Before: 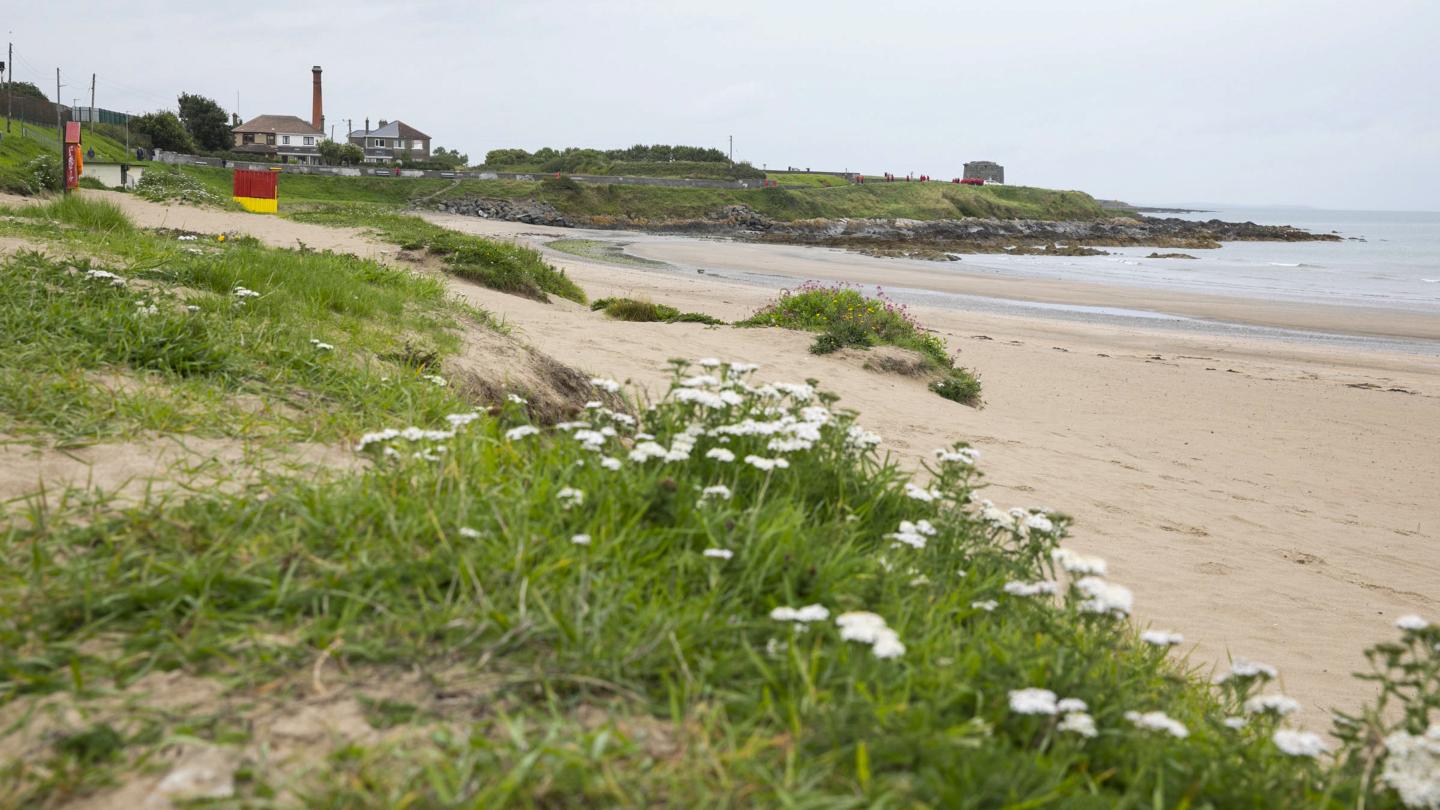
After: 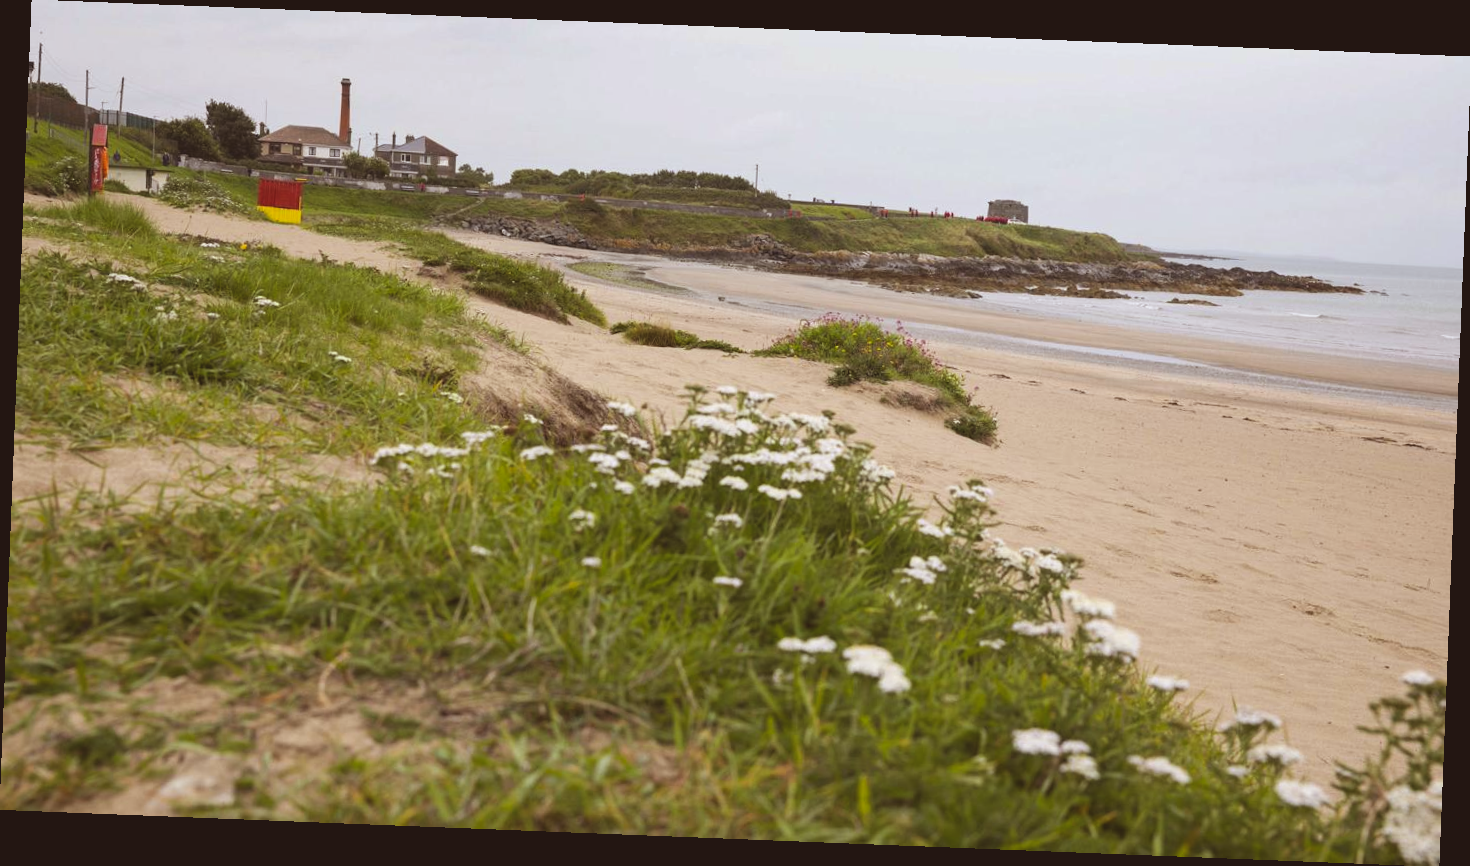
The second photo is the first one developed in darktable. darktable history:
rotate and perspective: rotation 2.27°, automatic cropping off
exposure: black level correction -0.015, exposure -0.125 EV, compensate highlight preservation false
rgb levels: mode RGB, independent channels, levels [[0, 0.5, 1], [0, 0.521, 1], [0, 0.536, 1]]
tone equalizer: on, module defaults
